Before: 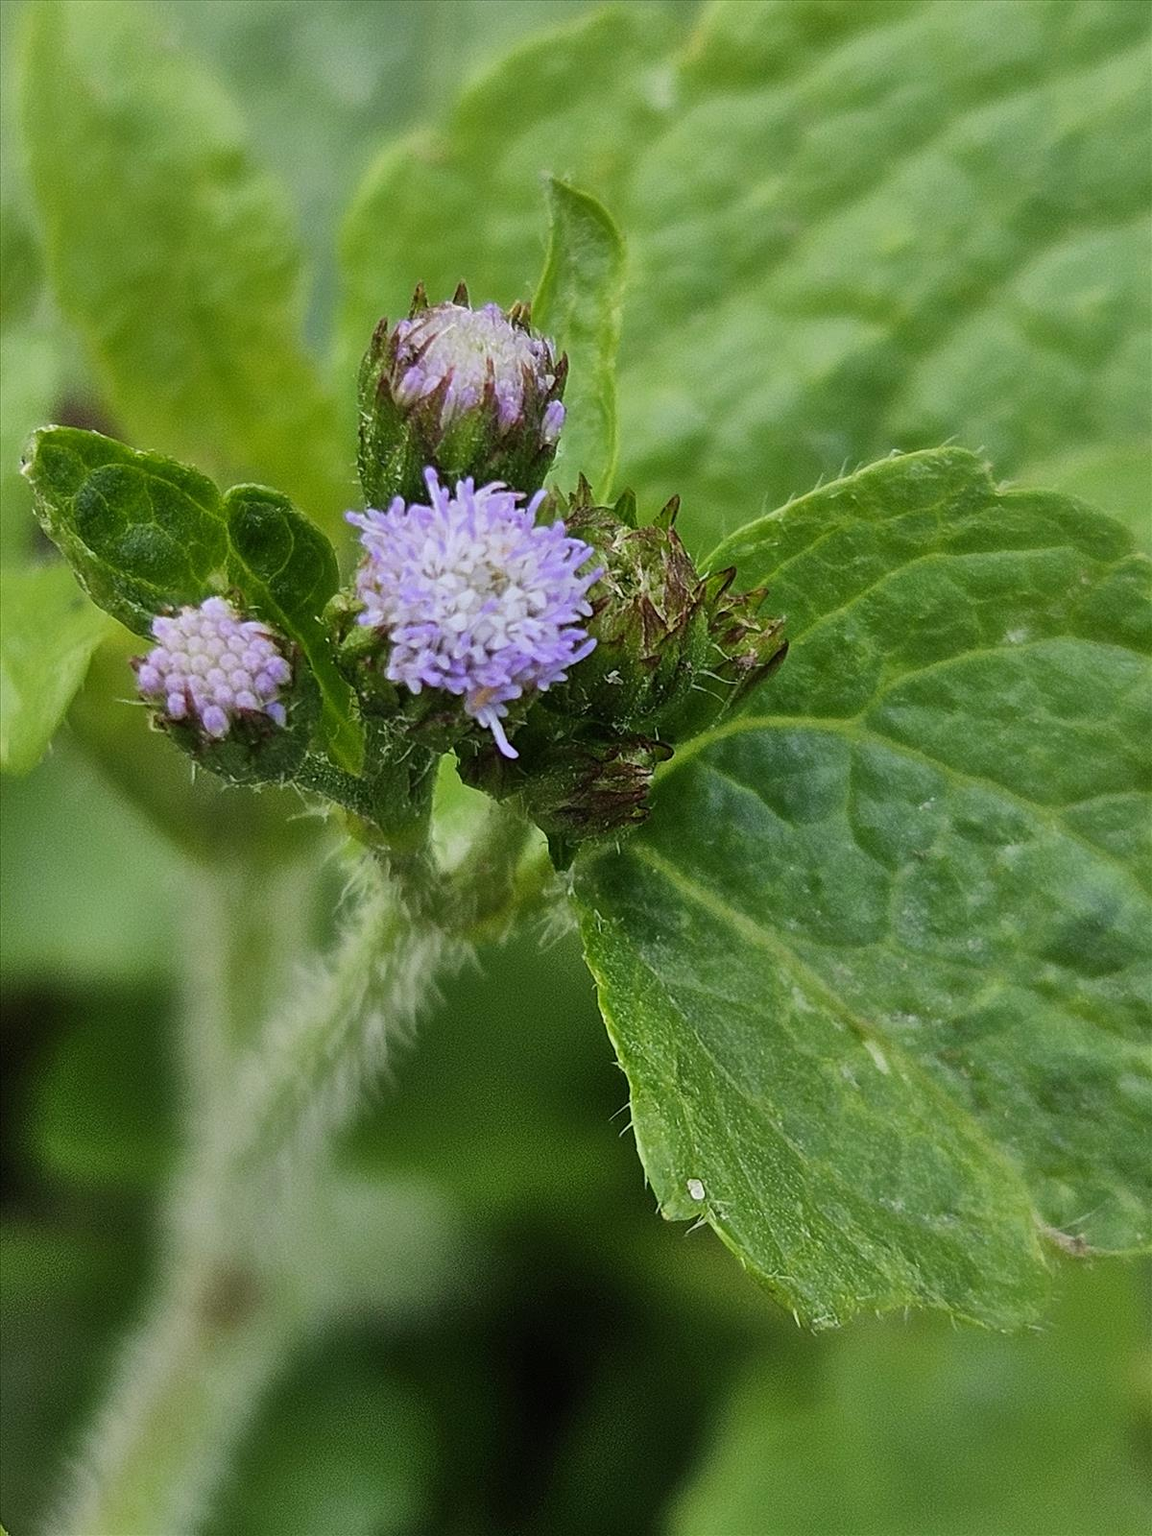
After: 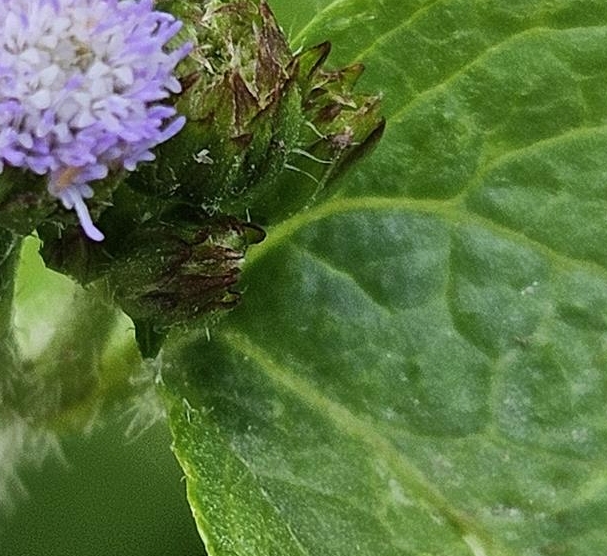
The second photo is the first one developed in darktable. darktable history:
tone equalizer: edges refinement/feathering 500, mask exposure compensation -1.57 EV, preserve details no
color zones: curves: ch0 [(0.25, 0.5) (0.463, 0.627) (0.484, 0.637) (0.75, 0.5)]
crop: left 36.367%, top 34.359%, right 13.028%, bottom 30.846%
